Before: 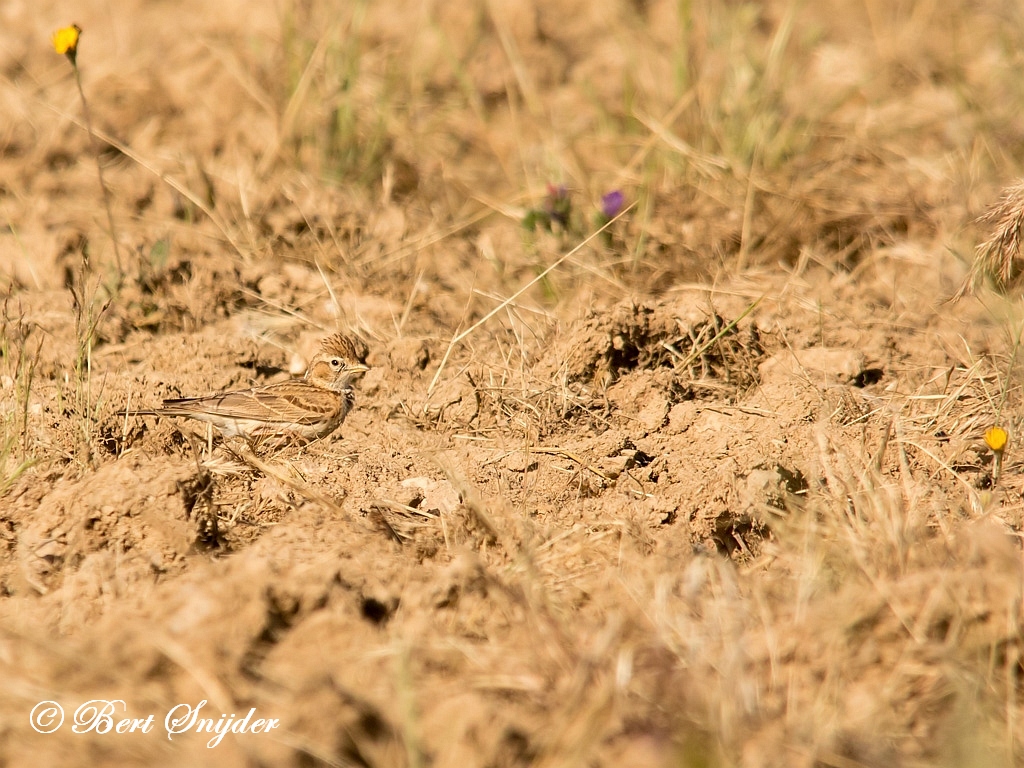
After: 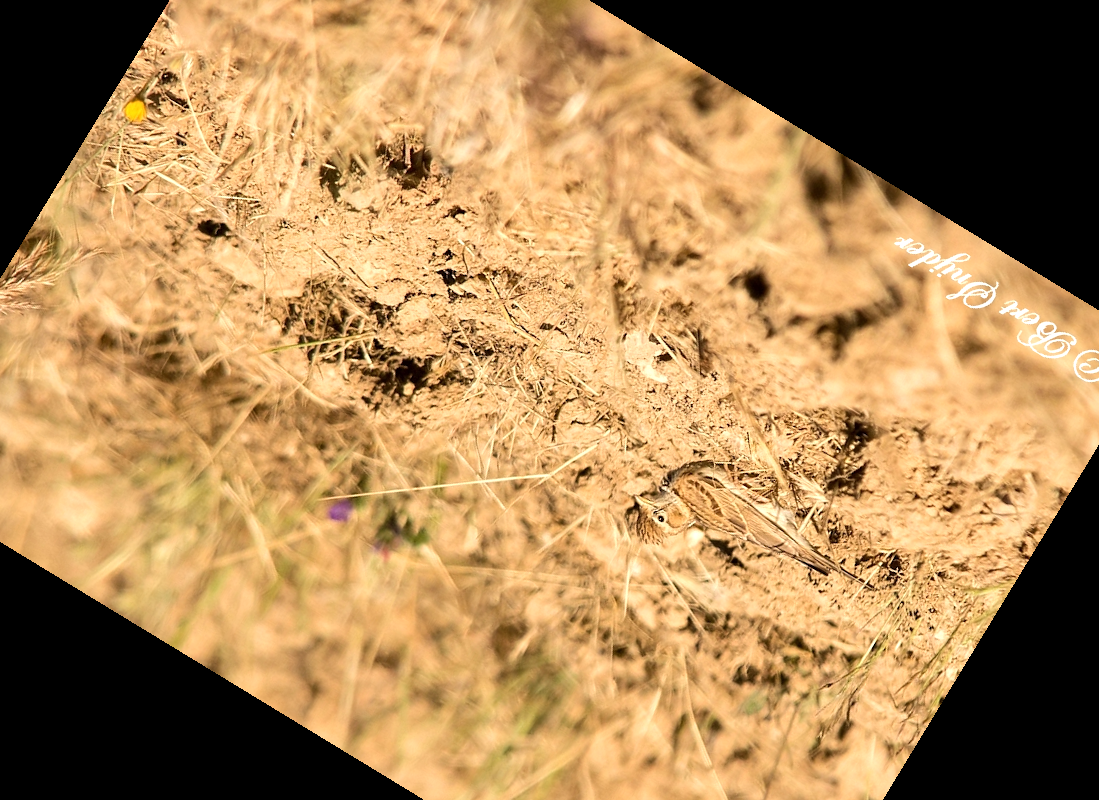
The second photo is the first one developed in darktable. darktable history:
tone equalizer: -8 EV -0.417 EV, -7 EV -0.389 EV, -6 EV -0.333 EV, -5 EV -0.222 EV, -3 EV 0.222 EV, -2 EV 0.333 EV, -1 EV 0.389 EV, +0 EV 0.417 EV, edges refinement/feathering 500, mask exposure compensation -1.57 EV, preserve details no
crop and rotate: angle 148.68°, left 9.111%, top 15.603%, right 4.588%, bottom 17.041%
